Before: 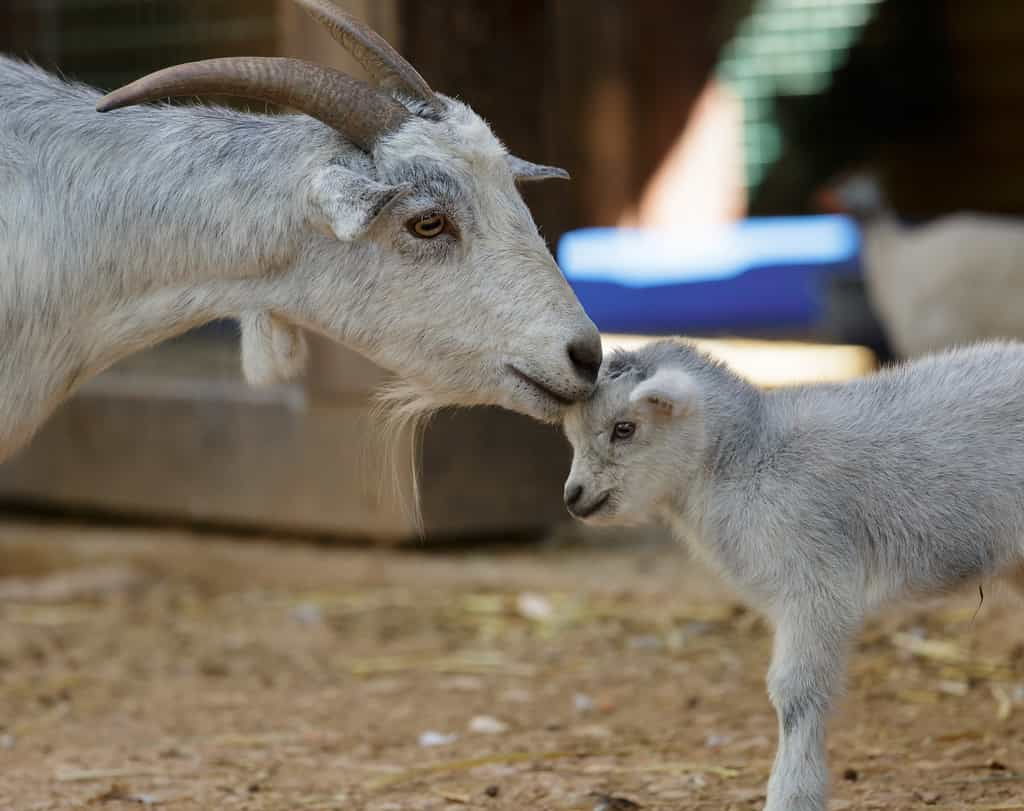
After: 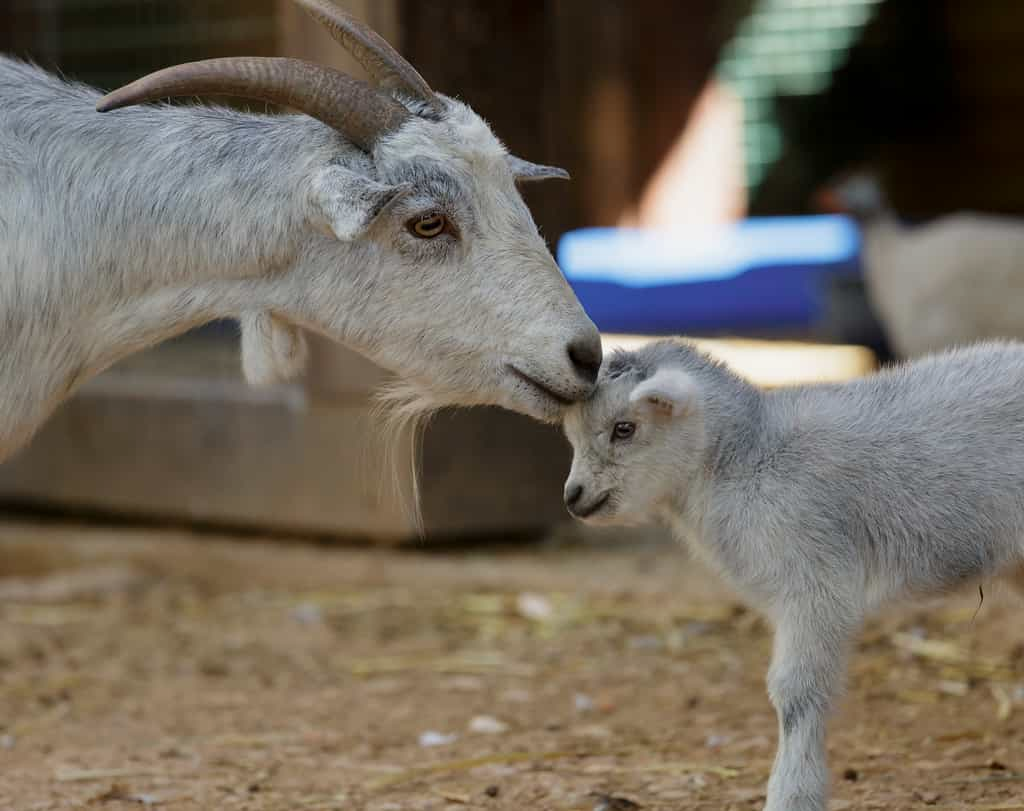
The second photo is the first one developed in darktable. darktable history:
exposure: black level correction 0.001, exposure -0.125 EV, compensate exposure bias true, compensate highlight preservation false
